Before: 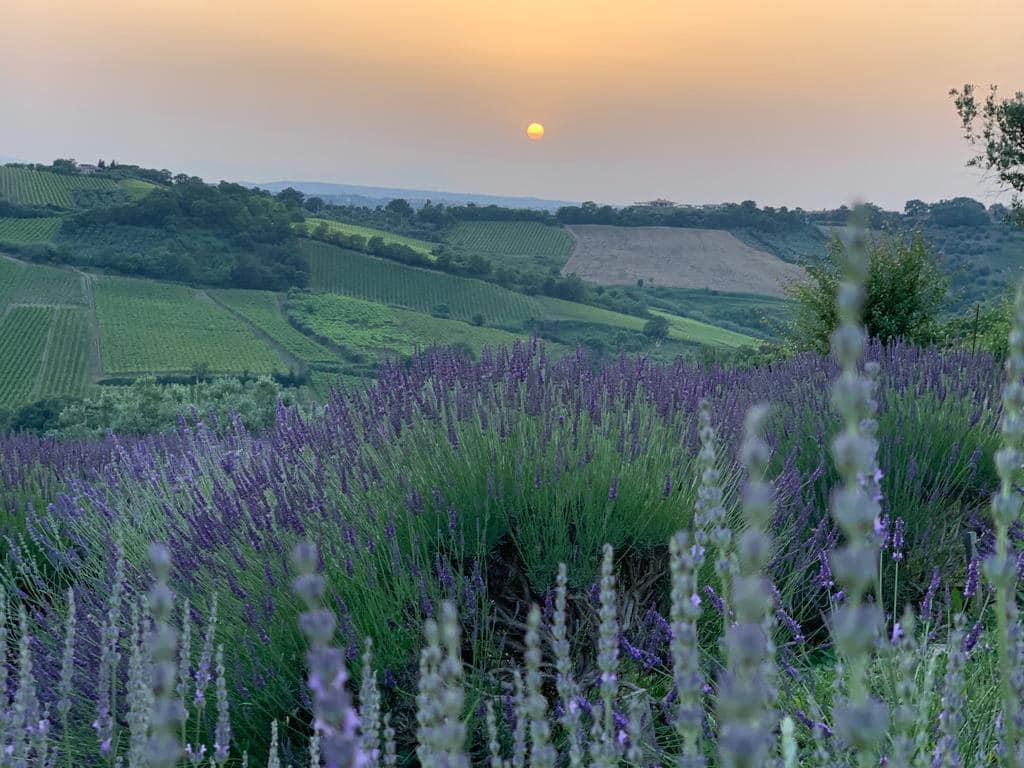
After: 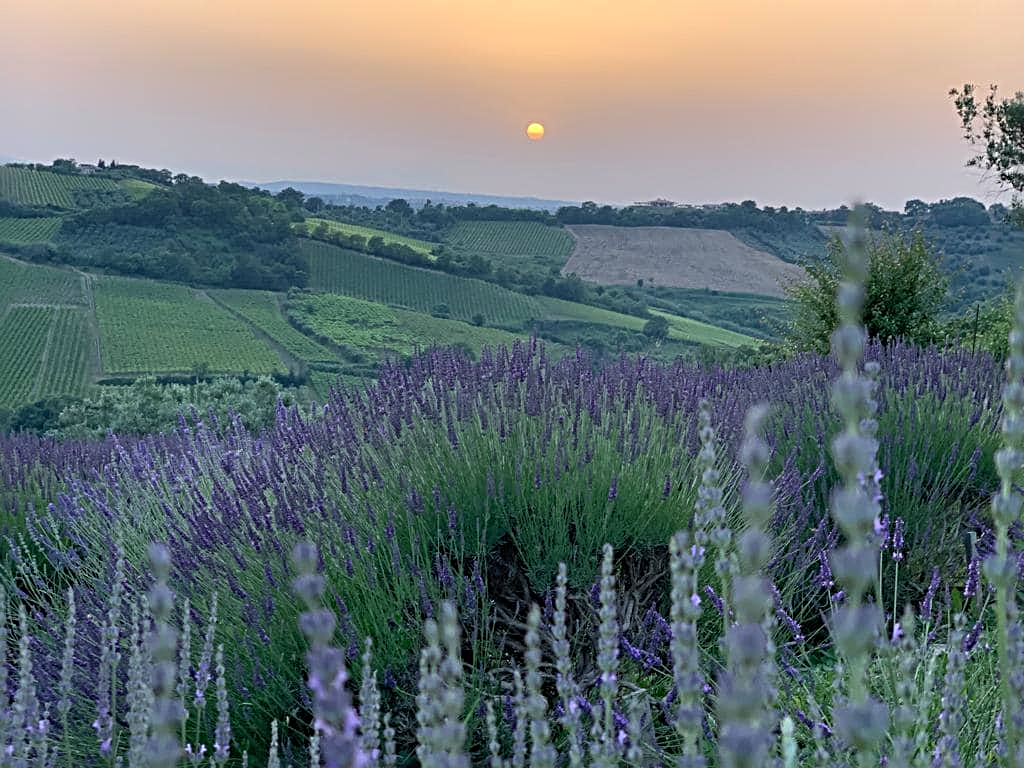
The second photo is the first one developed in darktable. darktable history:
white balance: red 1.009, blue 1.027
sharpen: radius 4
